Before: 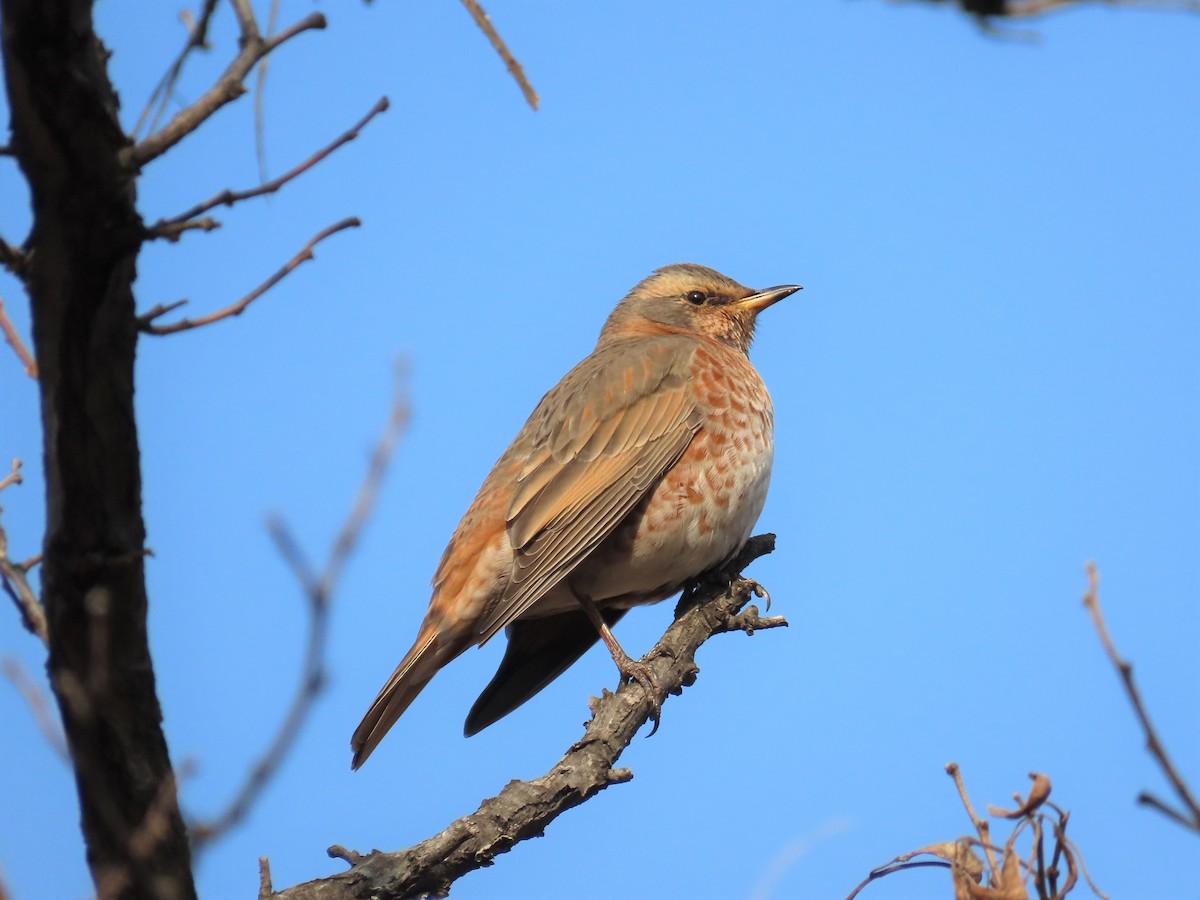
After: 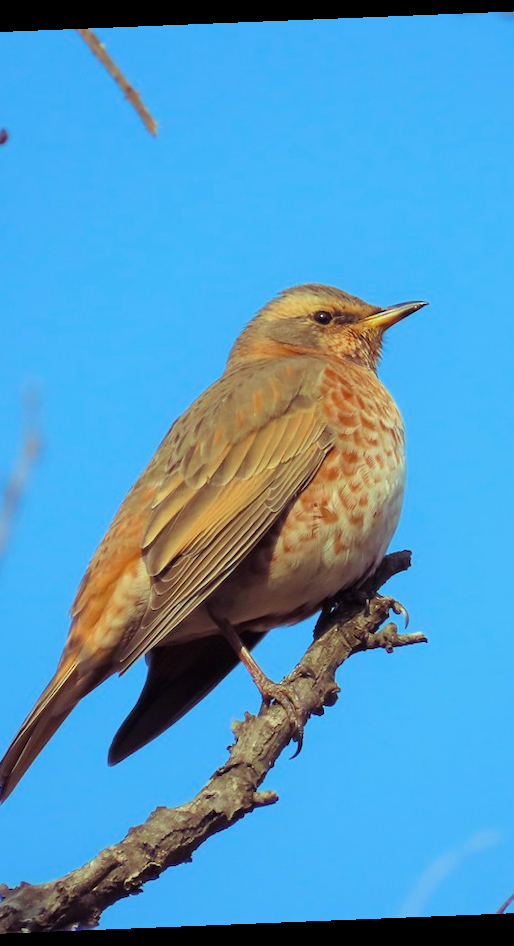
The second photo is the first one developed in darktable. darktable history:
color balance rgb: shadows lift › luminance 0.49%, shadows lift › chroma 6.83%, shadows lift › hue 300.29°, power › hue 208.98°, highlights gain › luminance 20.24%, highlights gain › chroma 2.73%, highlights gain › hue 173.85°, perceptual saturation grading › global saturation 18.05%
crop: left 31.229%, right 27.105%
filmic rgb: black relative exposure -15 EV, white relative exposure 3 EV, threshold 6 EV, target black luminance 0%, hardness 9.27, latitude 99%, contrast 0.912, shadows ↔ highlights balance 0.505%, add noise in highlights 0, color science v3 (2019), use custom middle-gray values true, iterations of high-quality reconstruction 0, contrast in highlights soft, enable highlight reconstruction true
velvia: on, module defaults
rotate and perspective: rotation -2.29°, automatic cropping off
